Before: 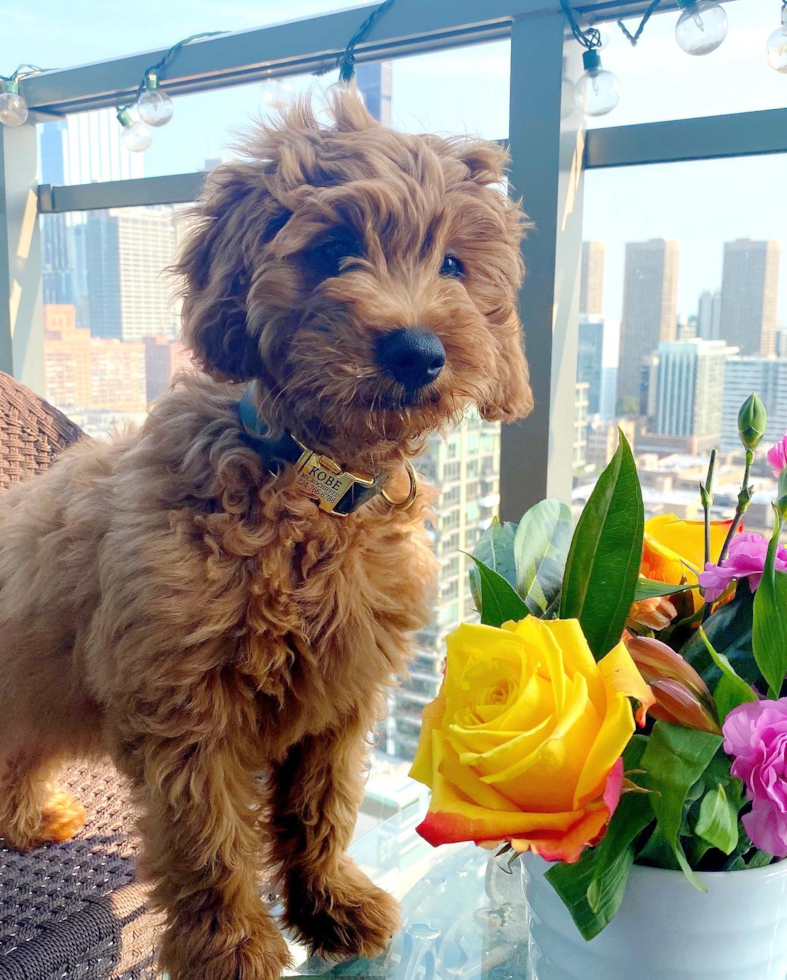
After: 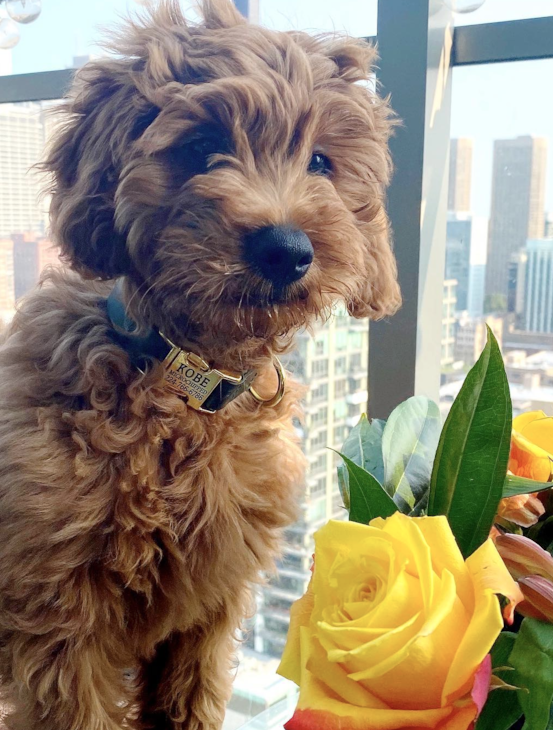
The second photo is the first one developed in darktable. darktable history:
contrast brightness saturation: contrast 0.107, saturation -0.174
crop and rotate: left 16.86%, top 10.708%, right 12.853%, bottom 14.707%
